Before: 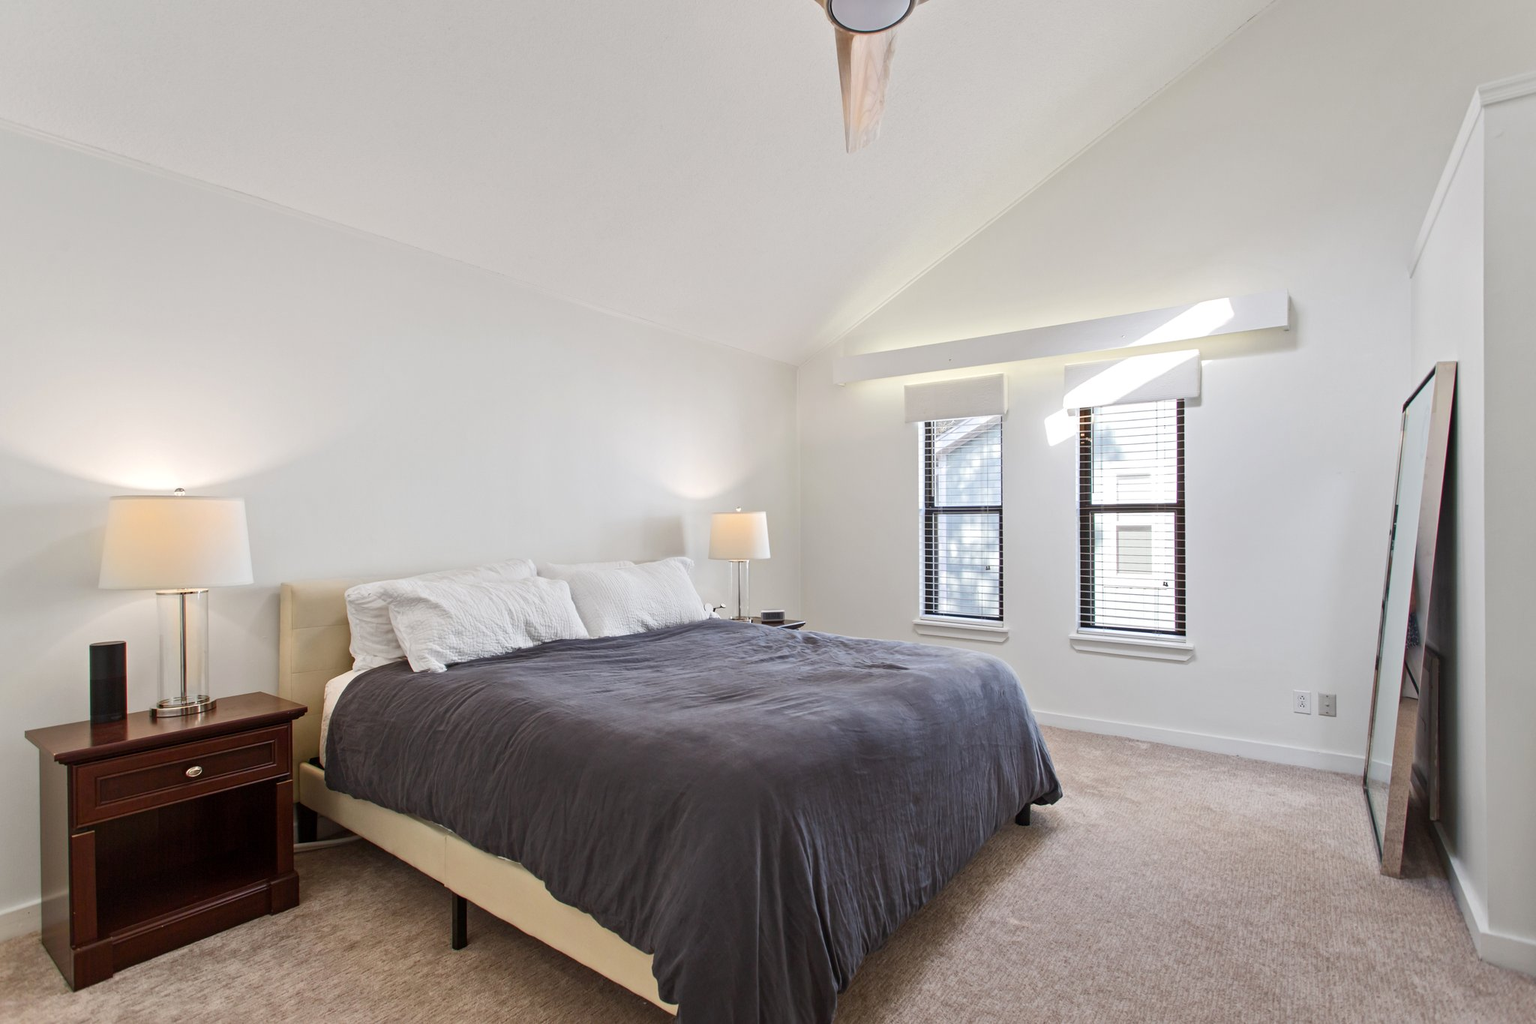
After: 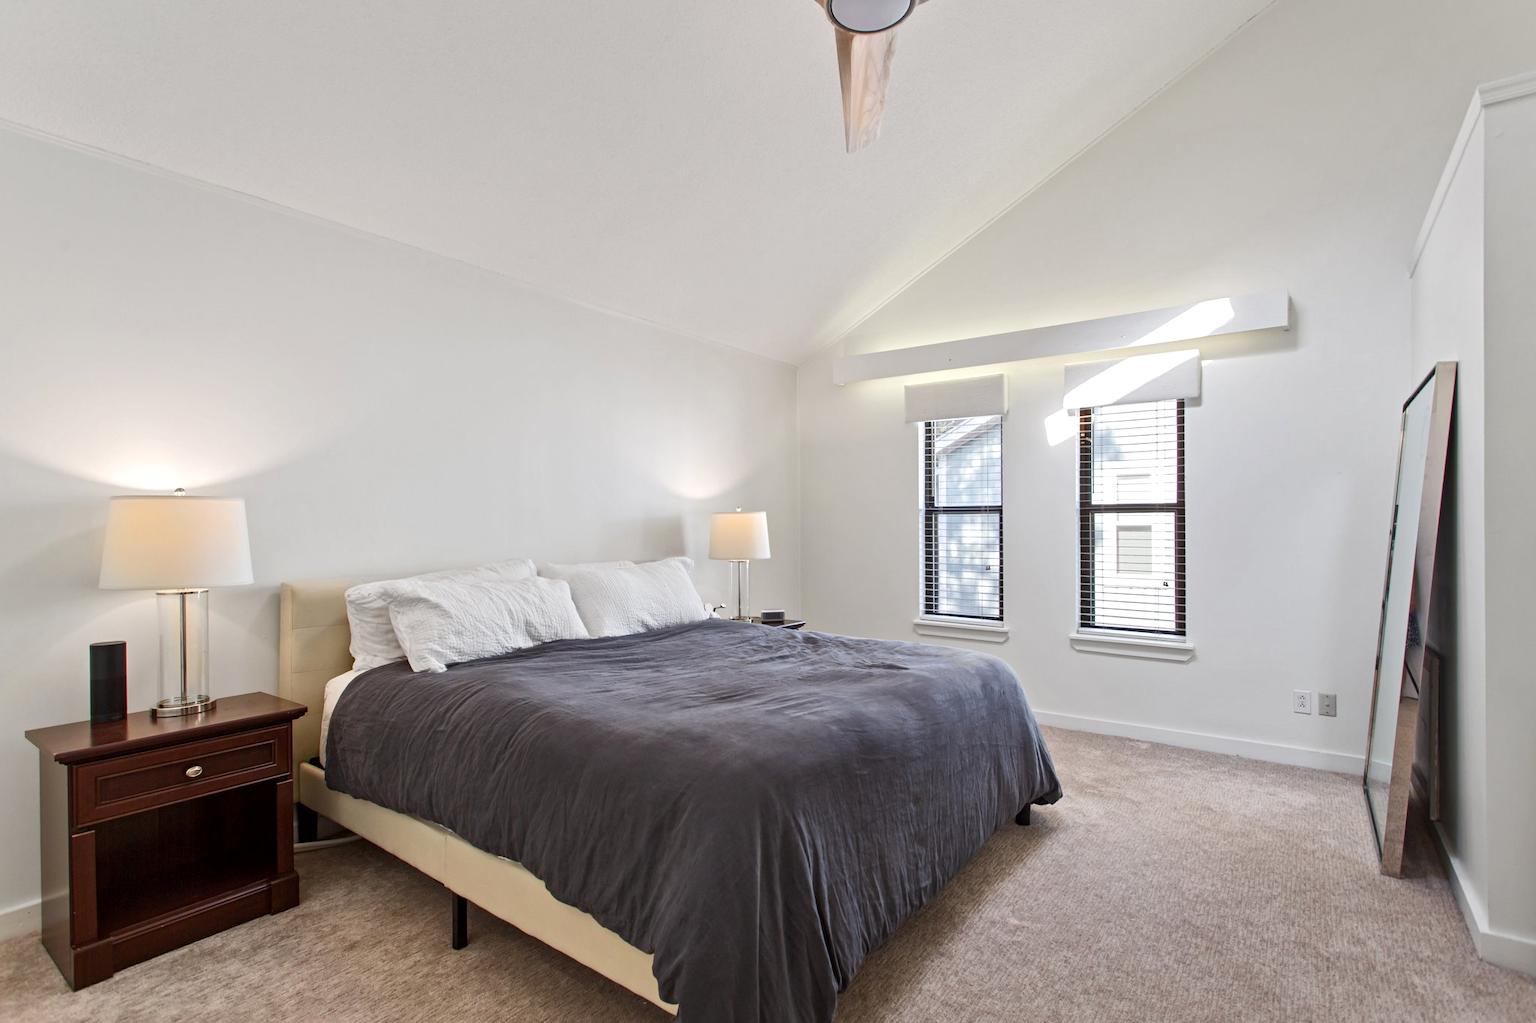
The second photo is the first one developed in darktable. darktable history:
local contrast: mode bilateral grid, contrast 20, coarseness 50, detail 120%, midtone range 0.2
exposure: compensate highlight preservation false
